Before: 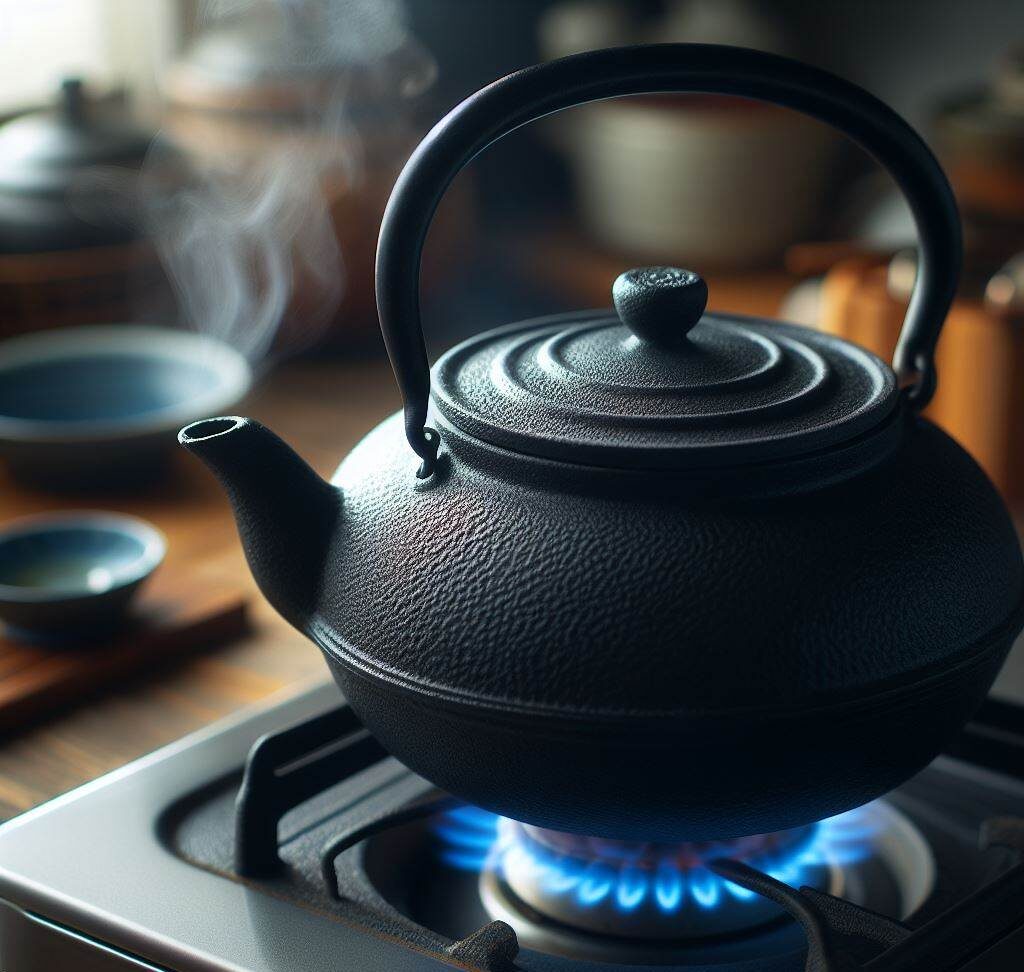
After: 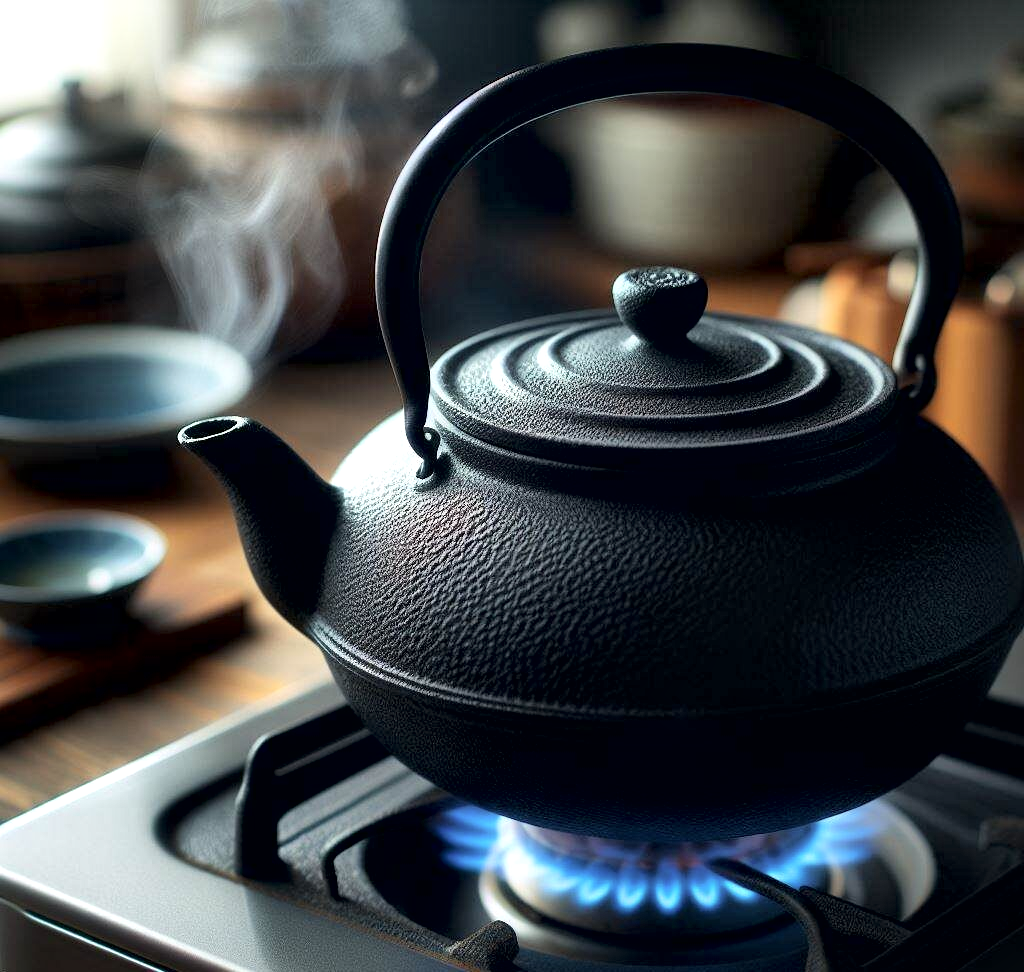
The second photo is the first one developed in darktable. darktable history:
shadows and highlights: shadows -22.15, highlights 99.93, soften with gaussian
contrast brightness saturation: saturation -0.059
local contrast: mode bilateral grid, contrast 44, coarseness 70, detail 212%, midtone range 0.2
